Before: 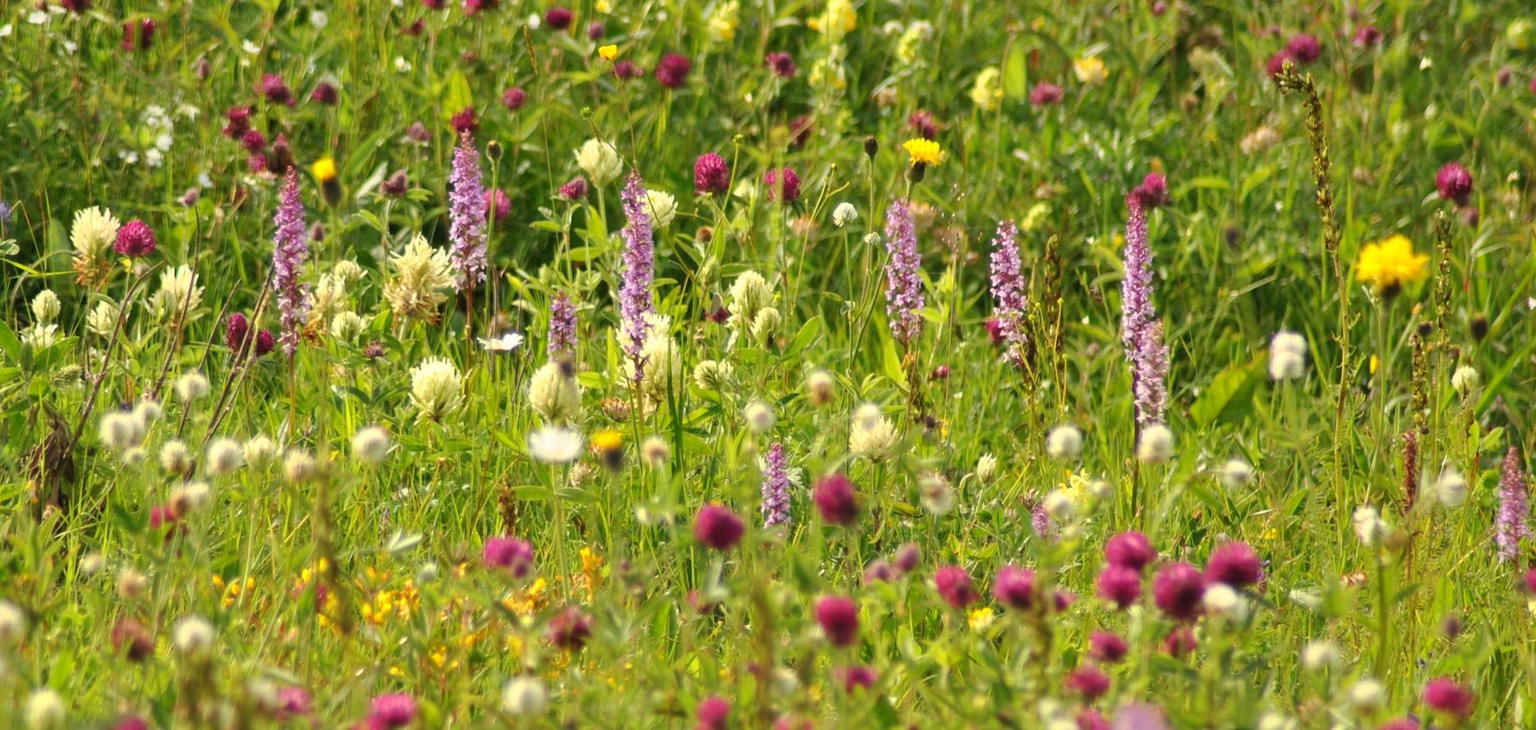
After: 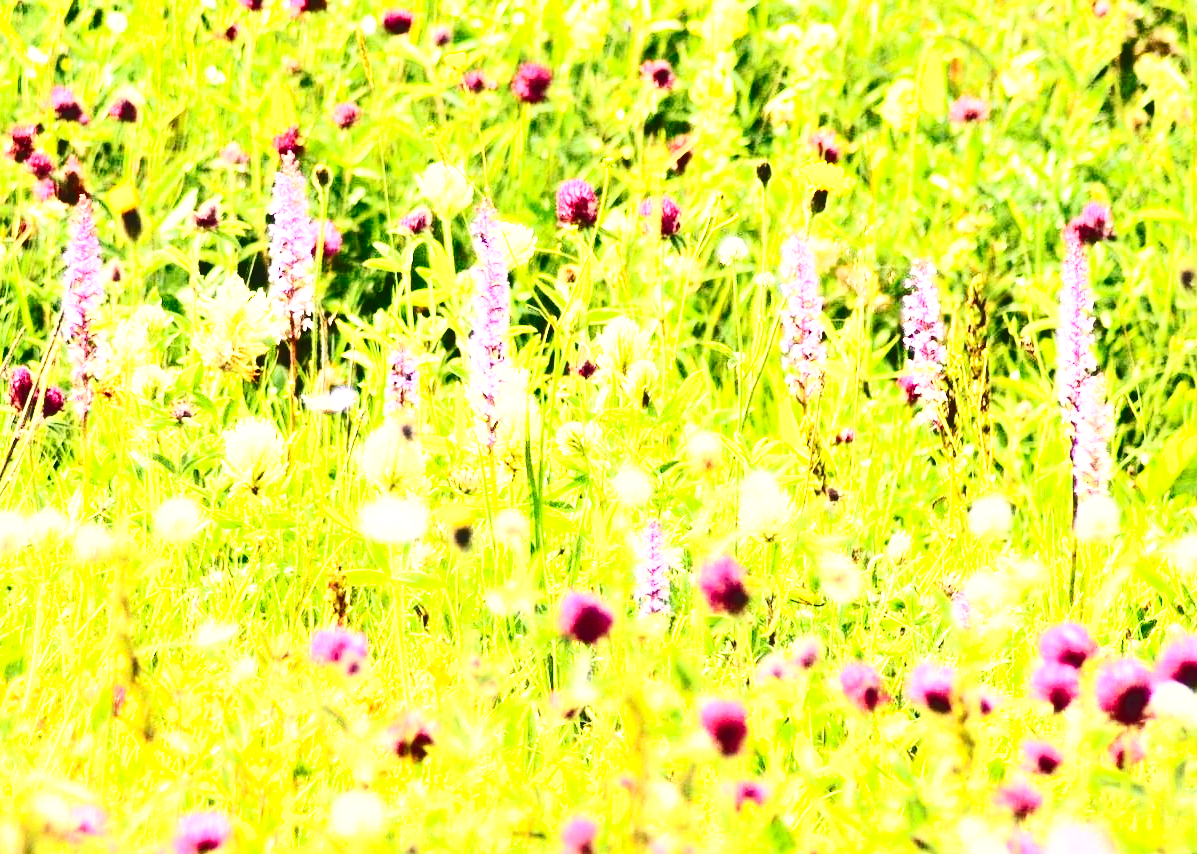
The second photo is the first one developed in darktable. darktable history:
crop and rotate: left 14.302%, right 19.18%
contrast brightness saturation: contrast 0.638, brightness 0.33, saturation 0.137
base curve: curves: ch0 [(0, 0) (0.028, 0.03) (0.121, 0.232) (0.46, 0.748) (0.859, 0.968) (1, 1)], preserve colors none
exposure: exposure 0.497 EV, compensate highlight preservation false
tone equalizer: -8 EV -0.412 EV, -7 EV -0.368 EV, -6 EV -0.319 EV, -5 EV -0.257 EV, -3 EV 0.229 EV, -2 EV 0.306 EV, -1 EV 0.371 EV, +0 EV 0.401 EV, edges refinement/feathering 500, mask exposure compensation -1.57 EV, preserve details no
shadows and highlights: shadows 62.35, white point adjustment 0.493, highlights -34.01, compress 83.77%
local contrast: highlights 105%, shadows 101%, detail 120%, midtone range 0.2
